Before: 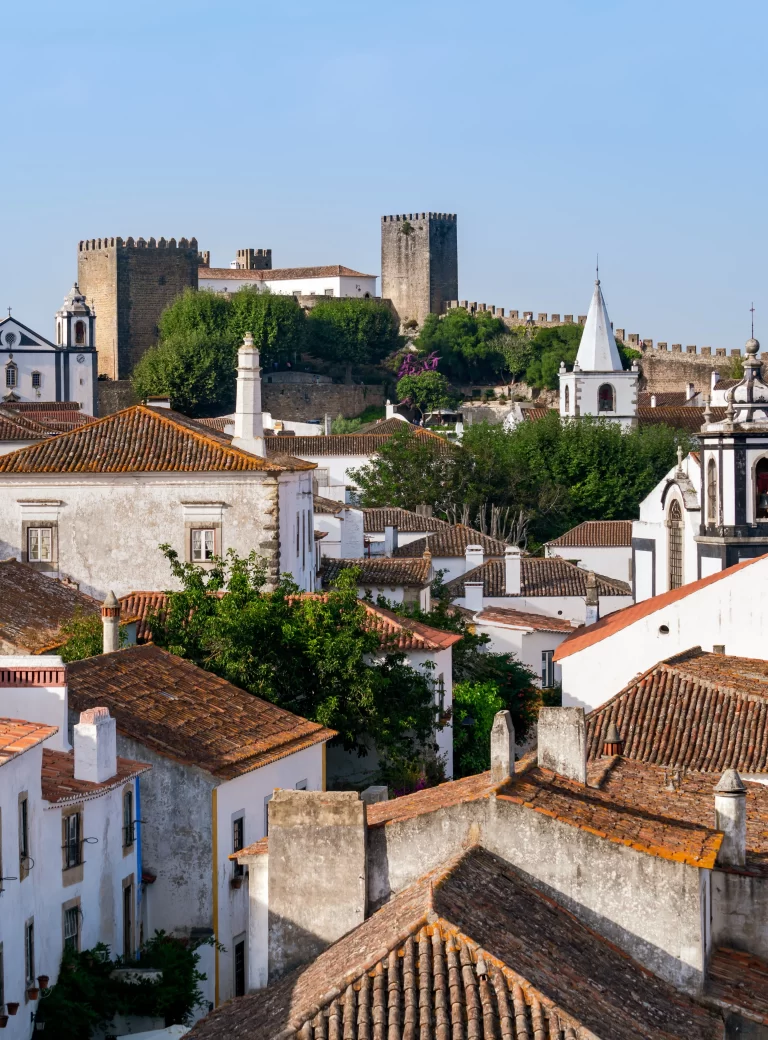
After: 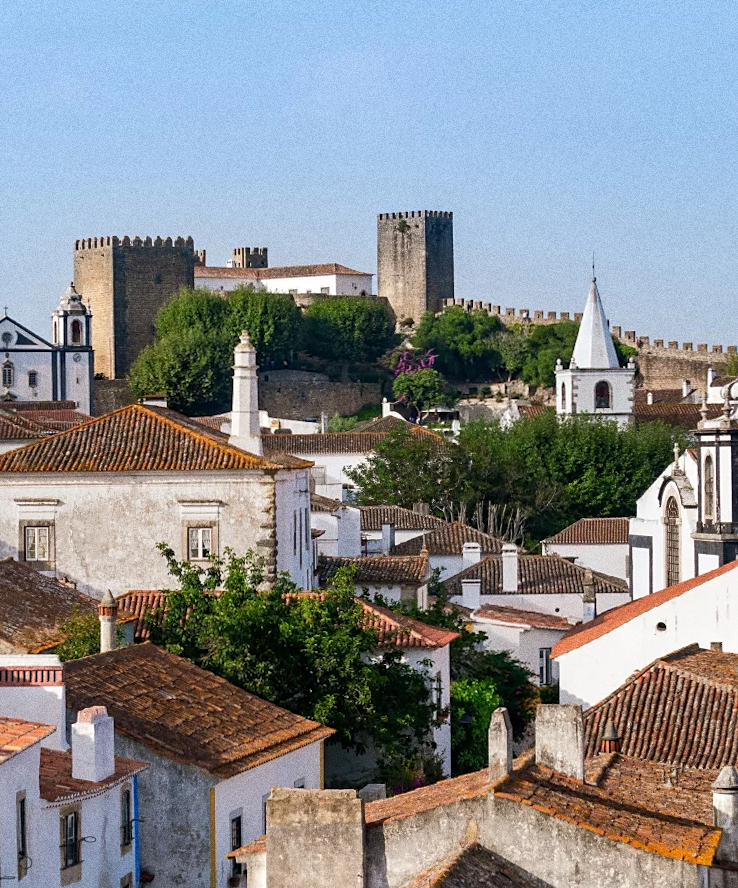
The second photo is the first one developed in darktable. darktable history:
sharpen: radius 1.559, amount 0.373, threshold 1.271
grain: coarseness 0.09 ISO, strength 40%
crop and rotate: angle 0.2°, left 0.275%, right 3.127%, bottom 14.18%
